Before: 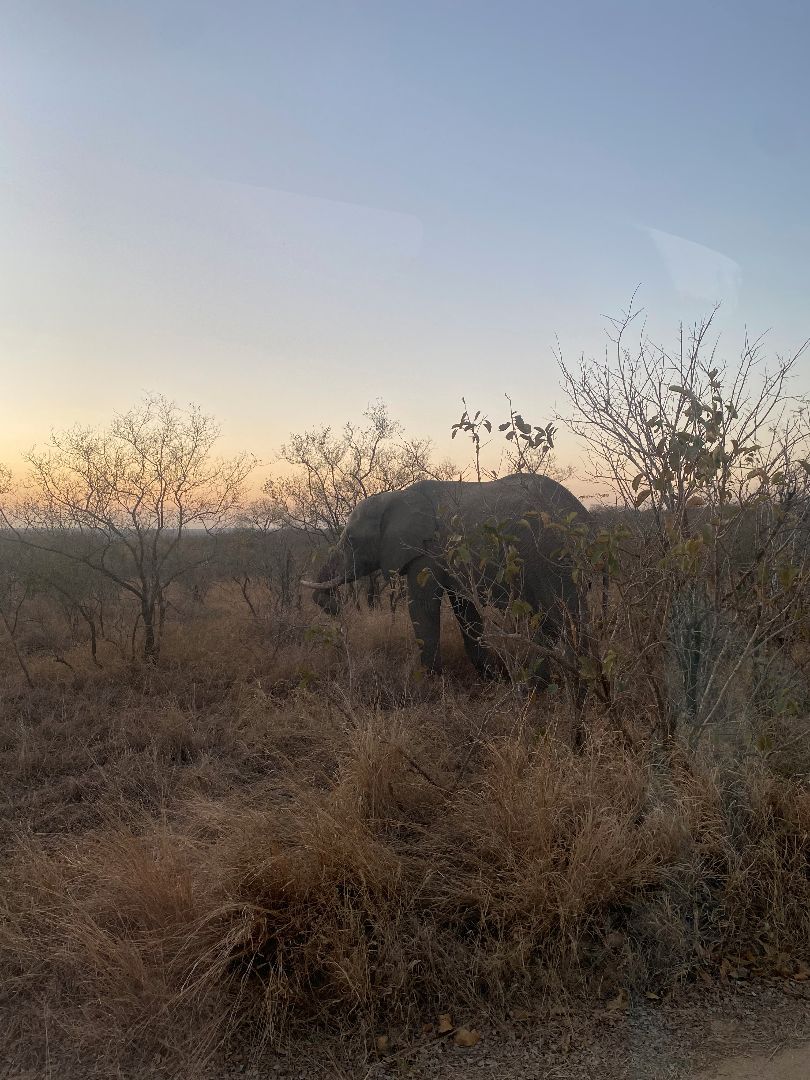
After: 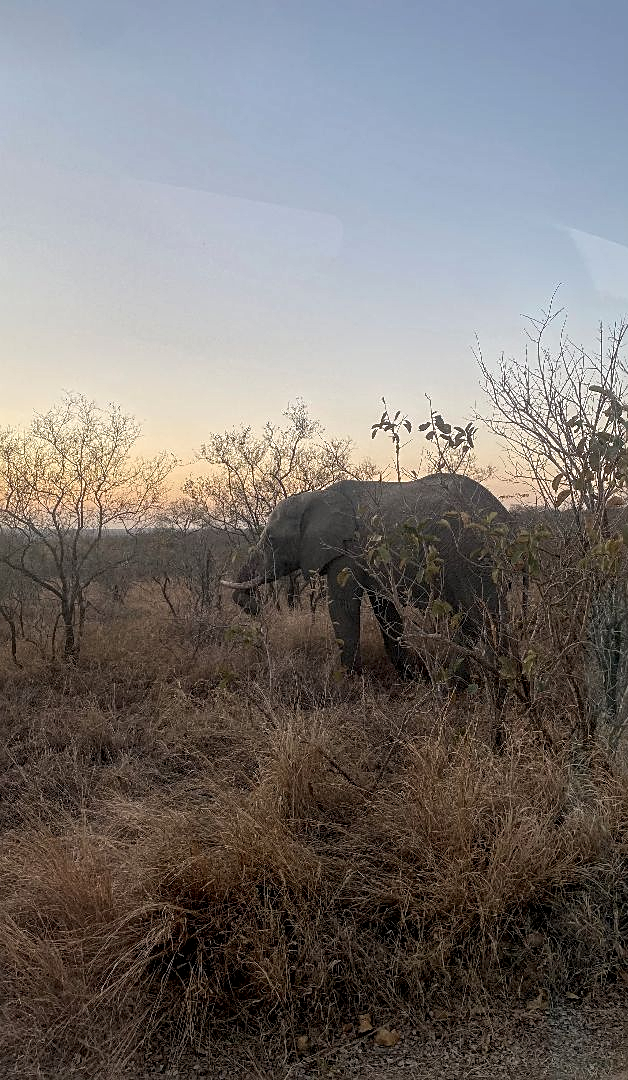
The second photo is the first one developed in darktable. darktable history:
sharpen: on, module defaults
crop: left 9.903%, right 12.471%
local contrast: highlights 63%, detail 143%, midtone range 0.43
